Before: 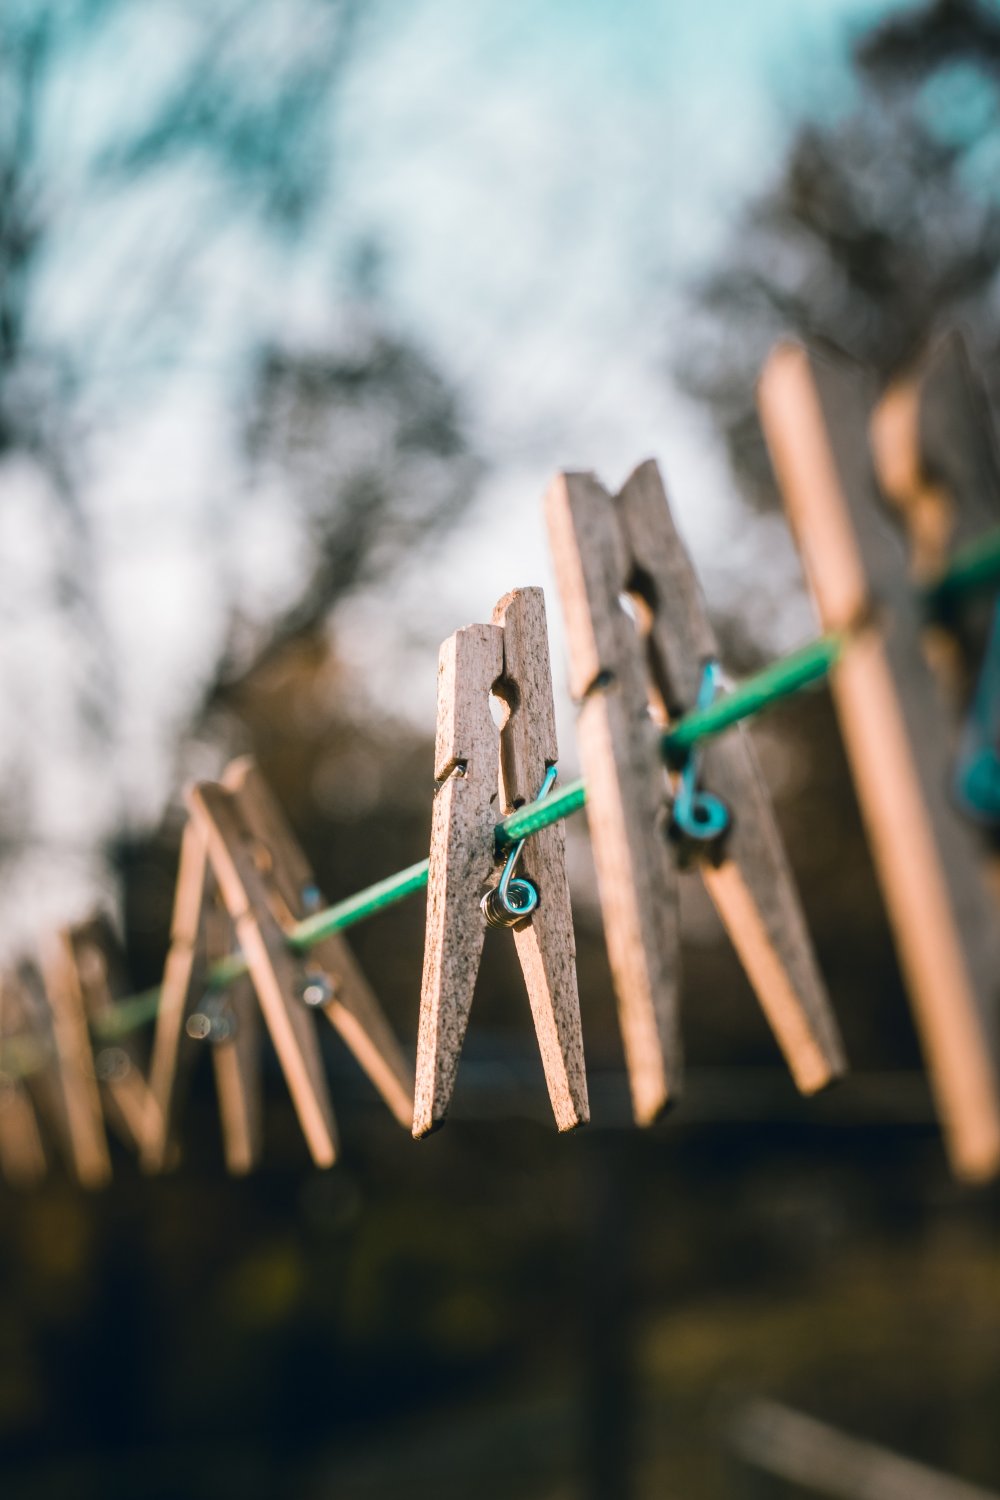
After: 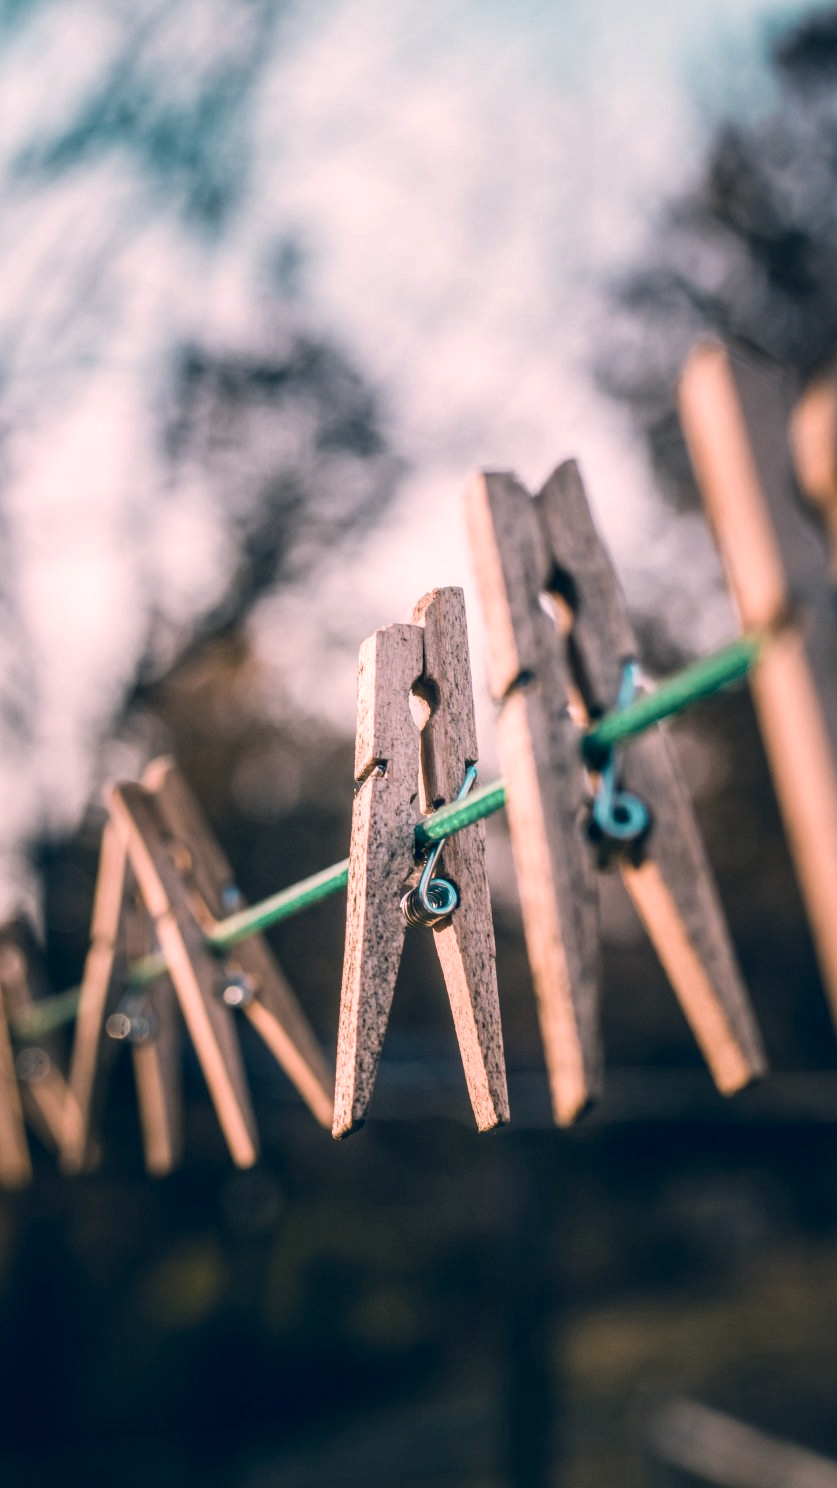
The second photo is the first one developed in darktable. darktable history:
local contrast: on, module defaults
crop: left 8.026%, right 7.374%
color correction: highlights a* 14.46, highlights b* 5.85, shadows a* -5.53, shadows b* -15.24, saturation 0.85
rotate and perspective: automatic cropping off
